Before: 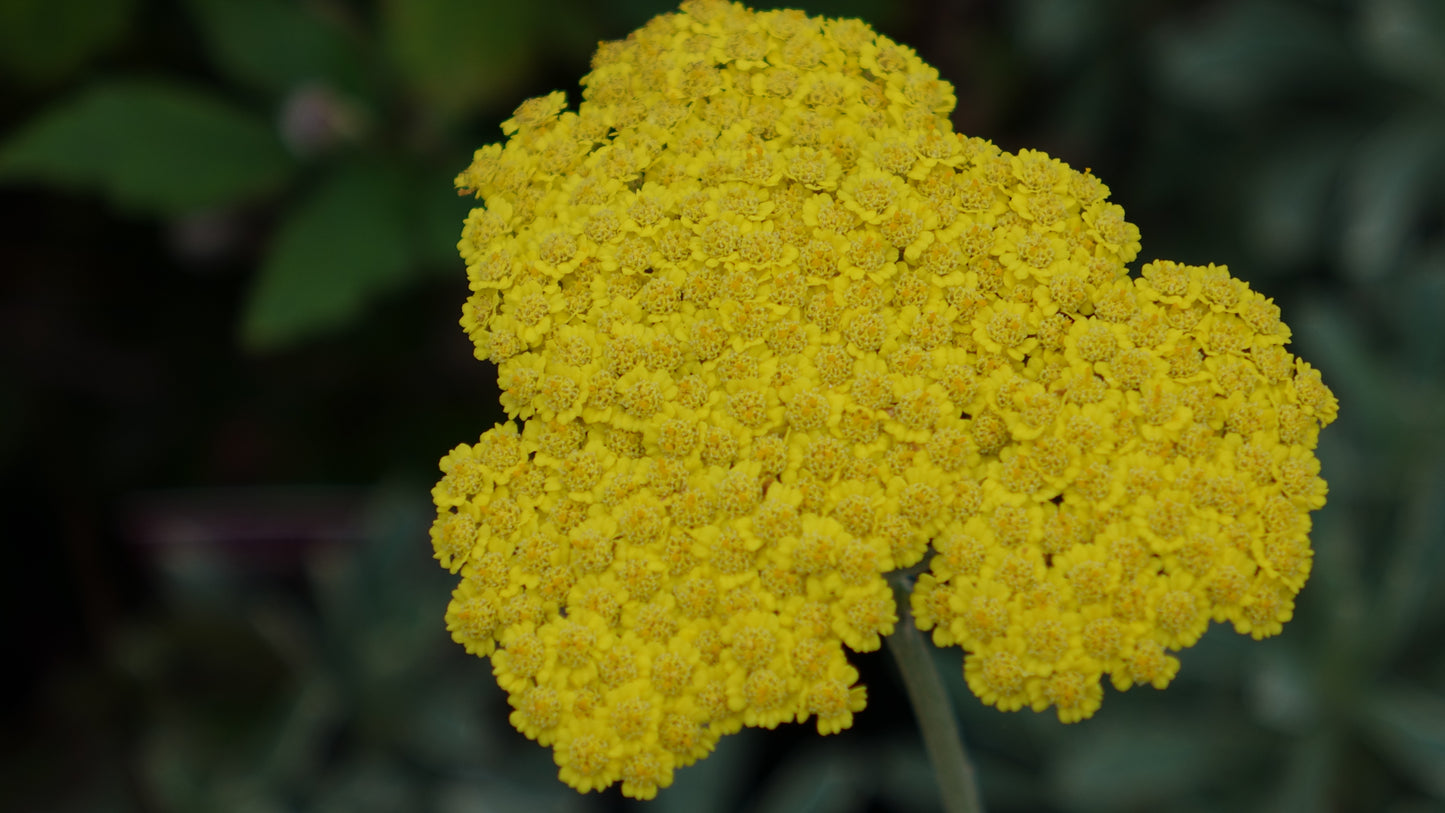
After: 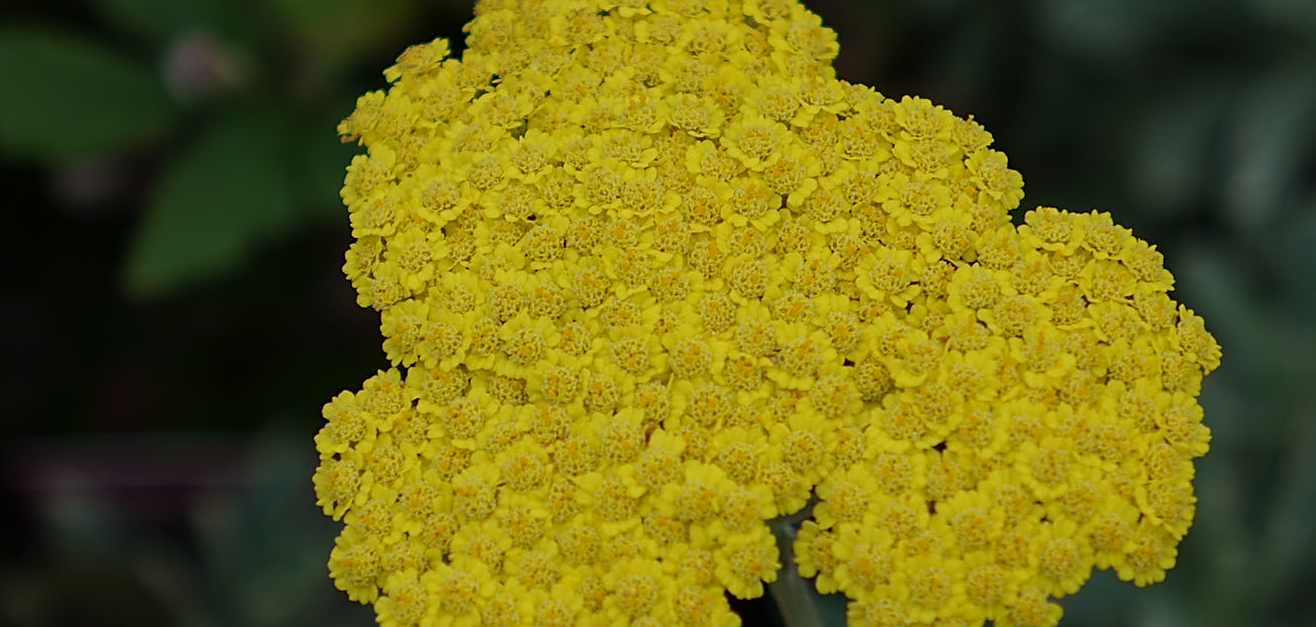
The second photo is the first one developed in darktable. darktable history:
crop: left 8.155%, top 6.611%, bottom 15.385%
sharpen: amount 0.55
